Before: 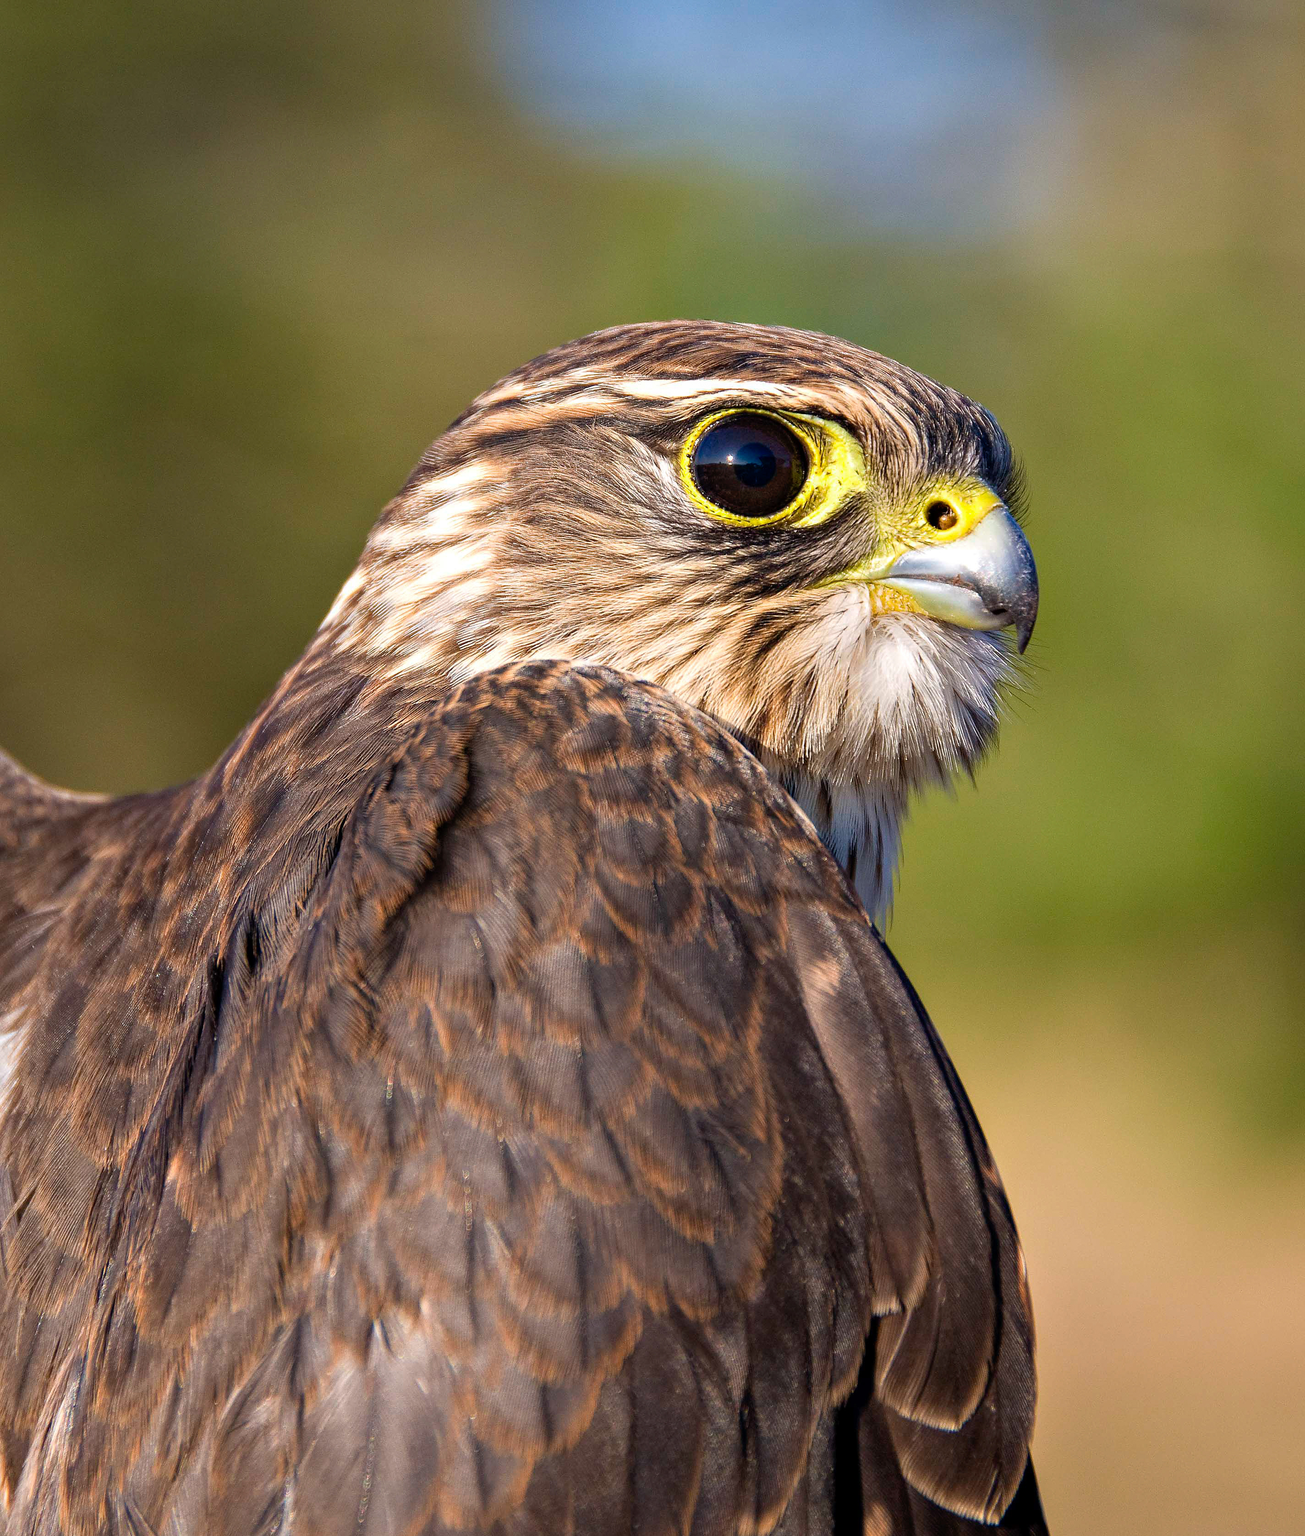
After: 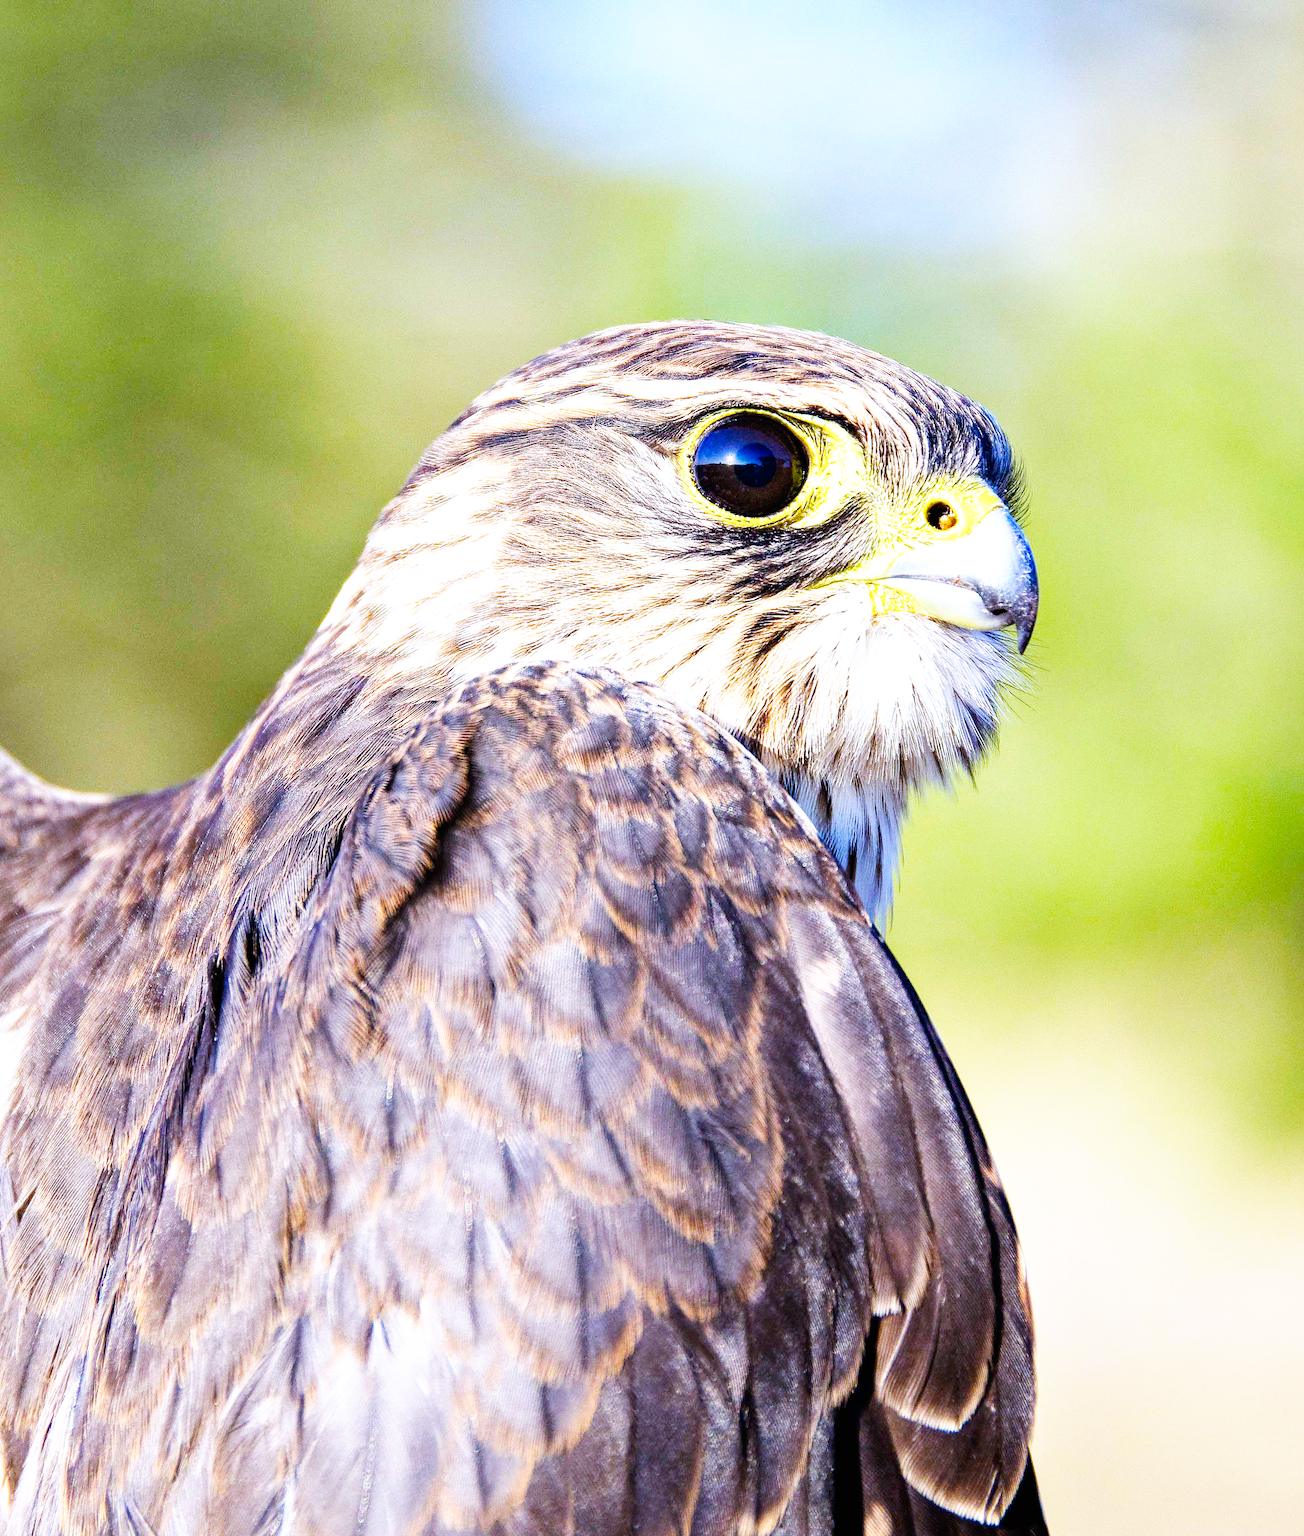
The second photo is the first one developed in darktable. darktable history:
white balance: red 0.871, blue 1.249
exposure: black level correction 0, exposure 0.7 EV, compensate exposure bias true, compensate highlight preservation false
base curve: curves: ch0 [(0, 0) (0.007, 0.004) (0.027, 0.03) (0.046, 0.07) (0.207, 0.54) (0.442, 0.872) (0.673, 0.972) (1, 1)], preserve colors none
